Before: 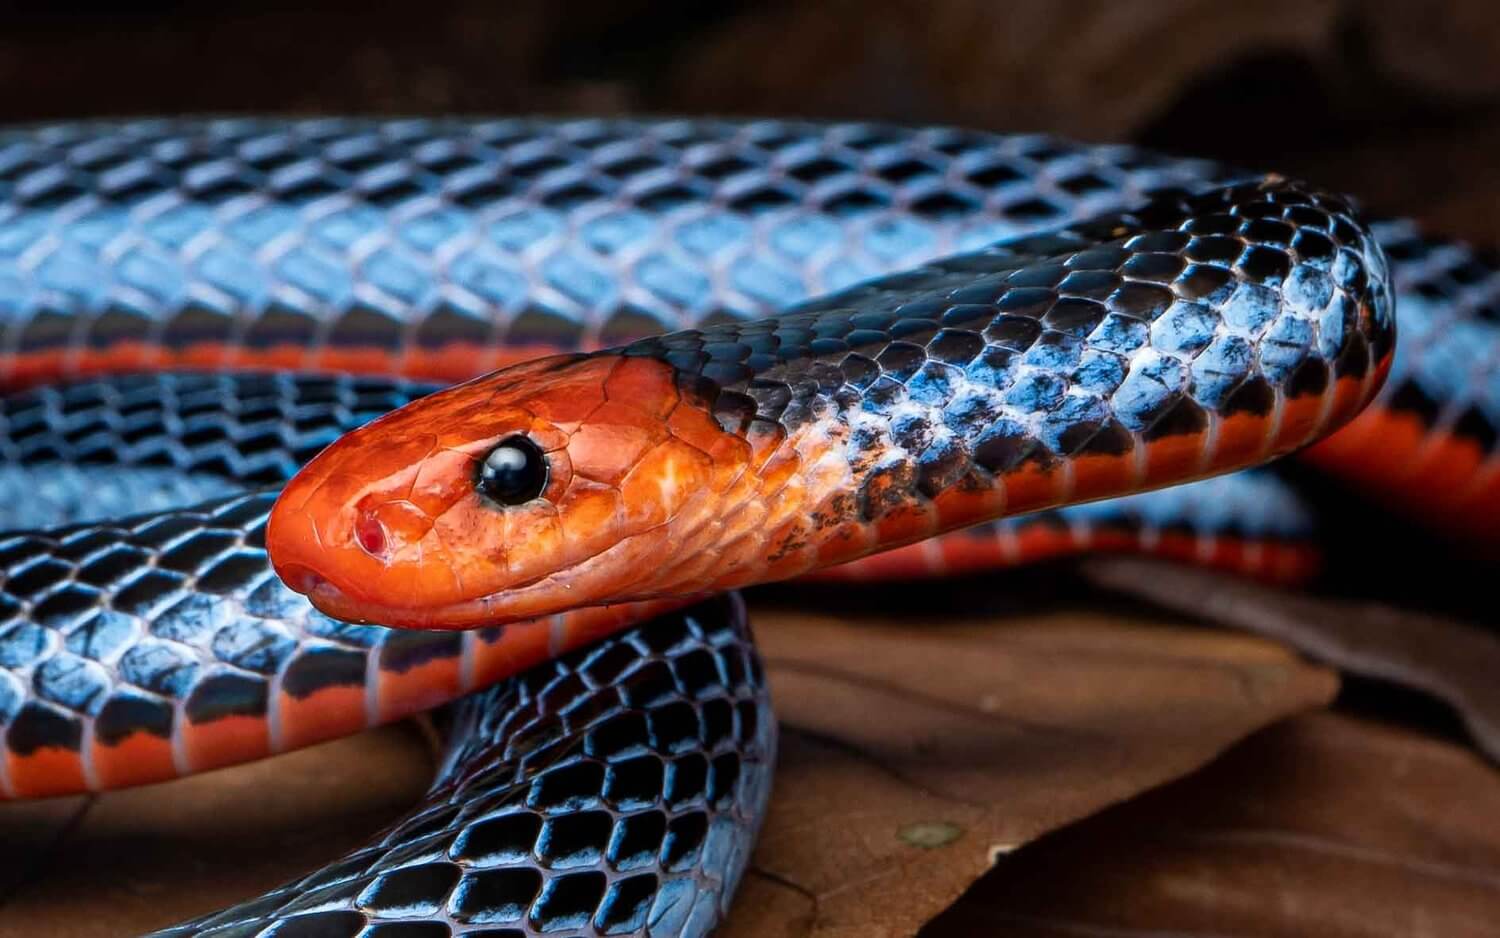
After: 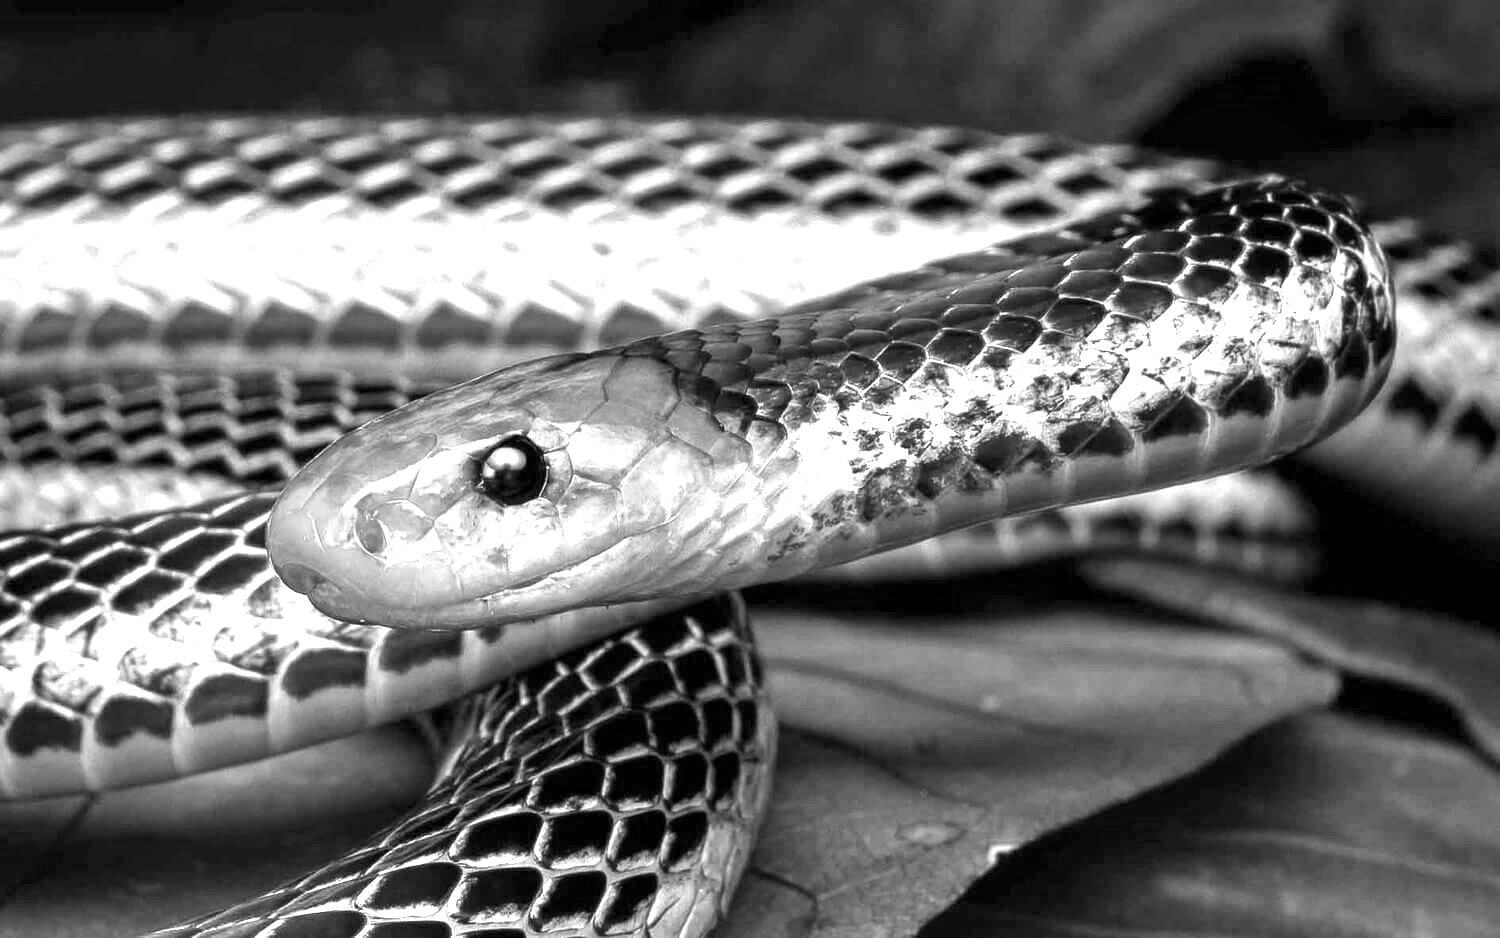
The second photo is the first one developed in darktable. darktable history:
monochrome: on, module defaults
white balance: red 0.988, blue 1.017
local contrast: highlights 100%, shadows 100%, detail 120%, midtone range 0.2
exposure: black level correction 0, exposure 1.5 EV, compensate highlight preservation false
